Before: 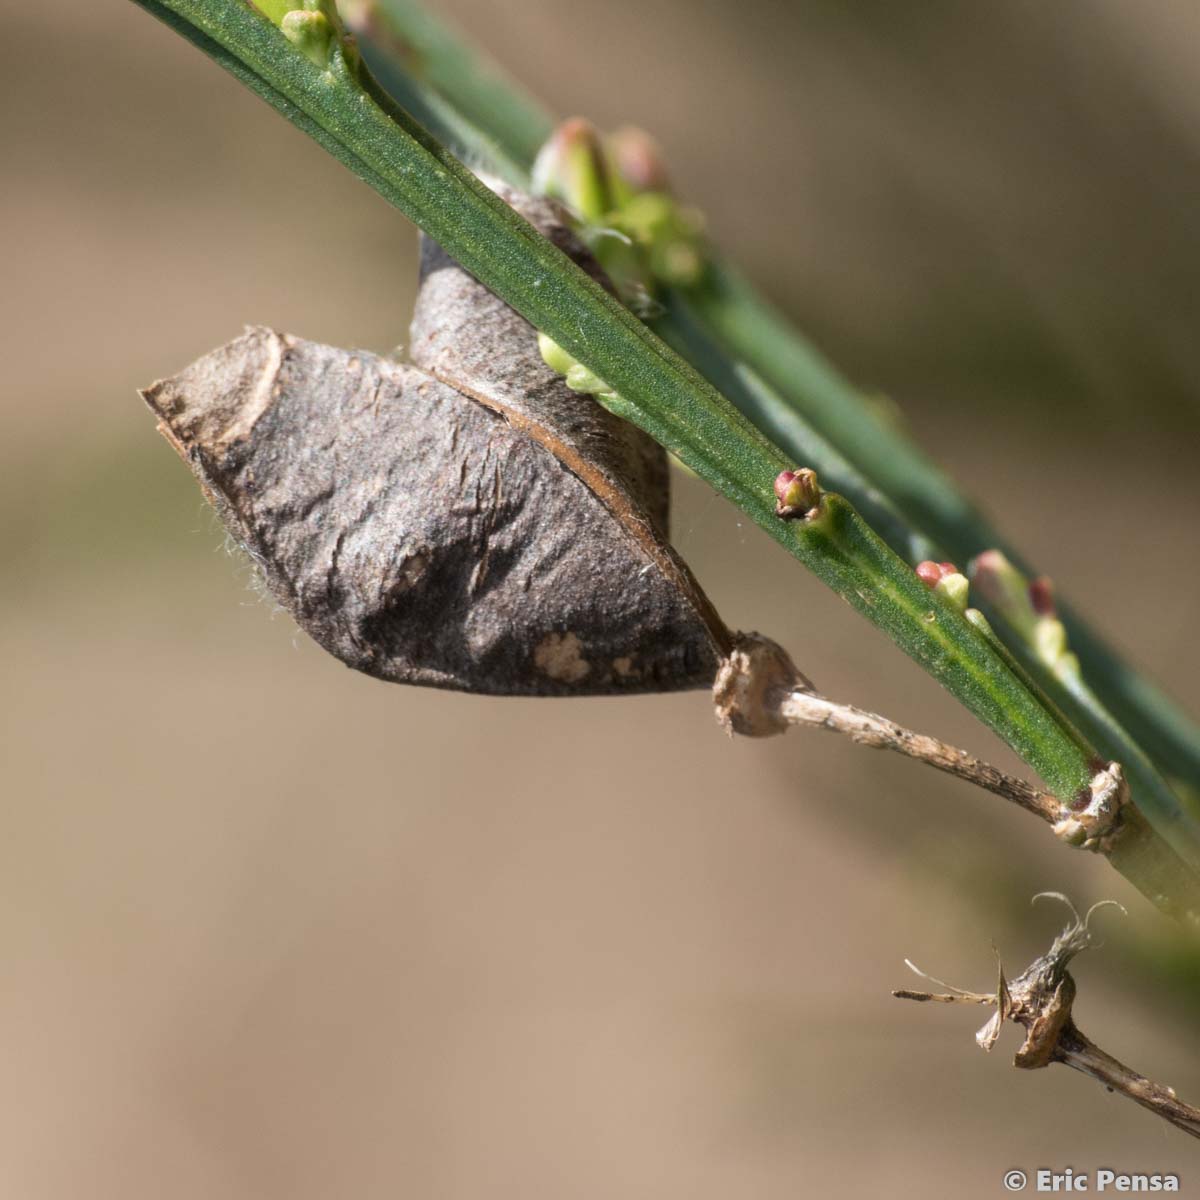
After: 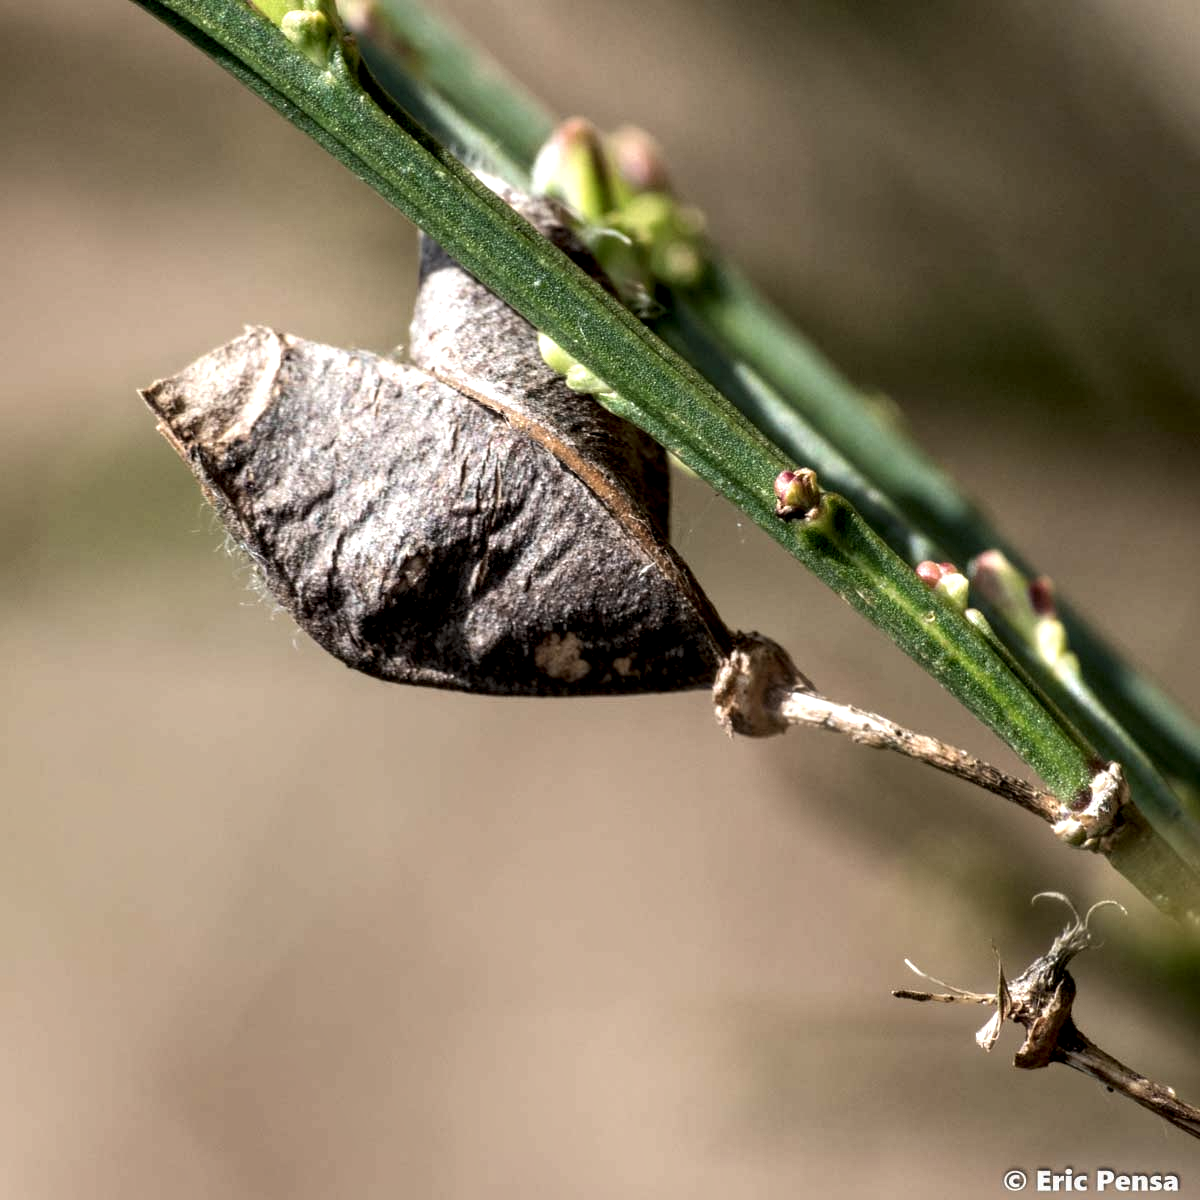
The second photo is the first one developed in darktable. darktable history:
local contrast: highlights 80%, shadows 57%, detail 175%, midtone range 0.602
